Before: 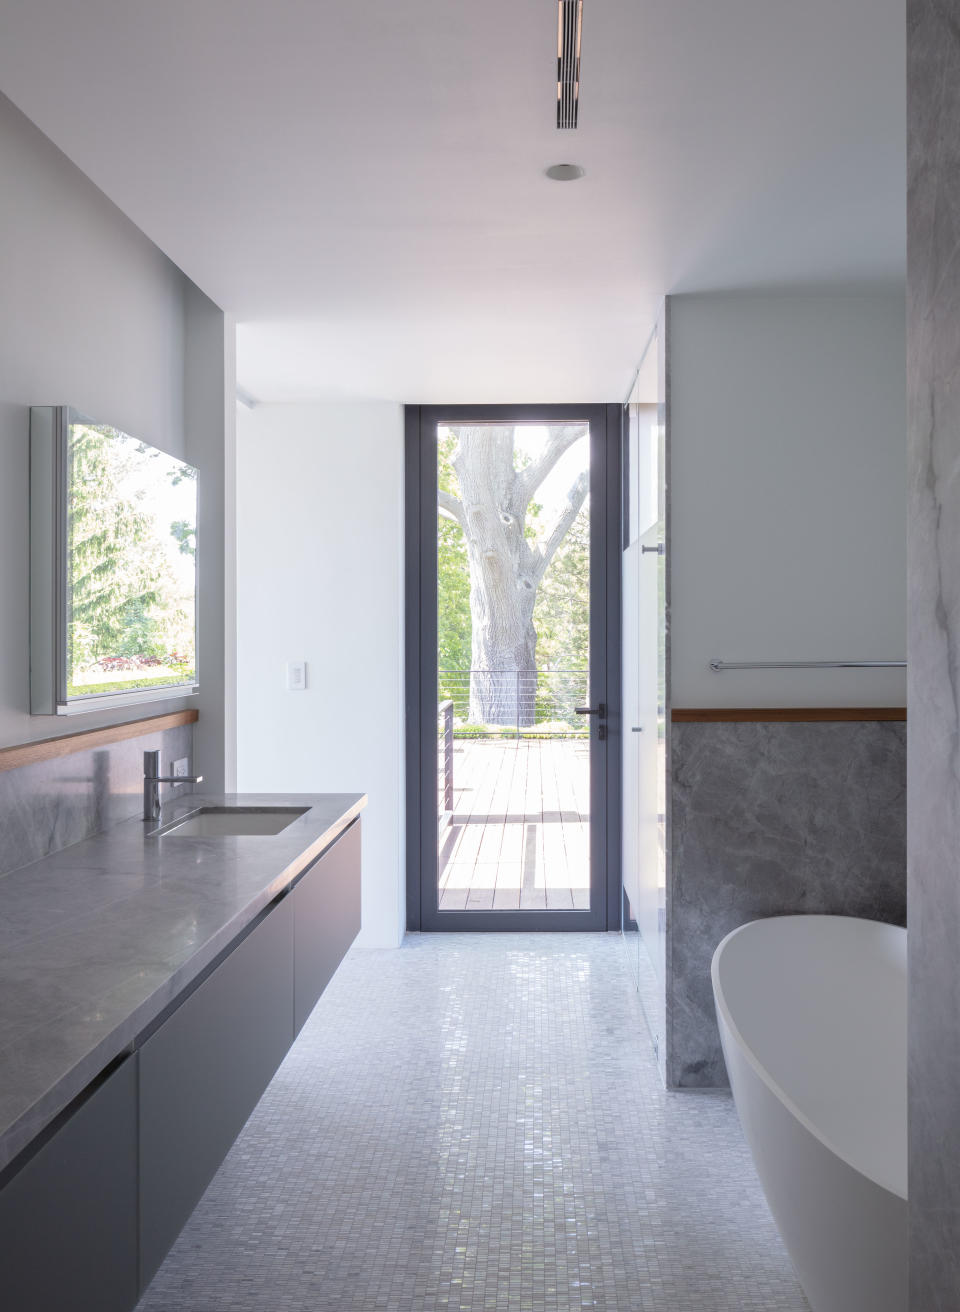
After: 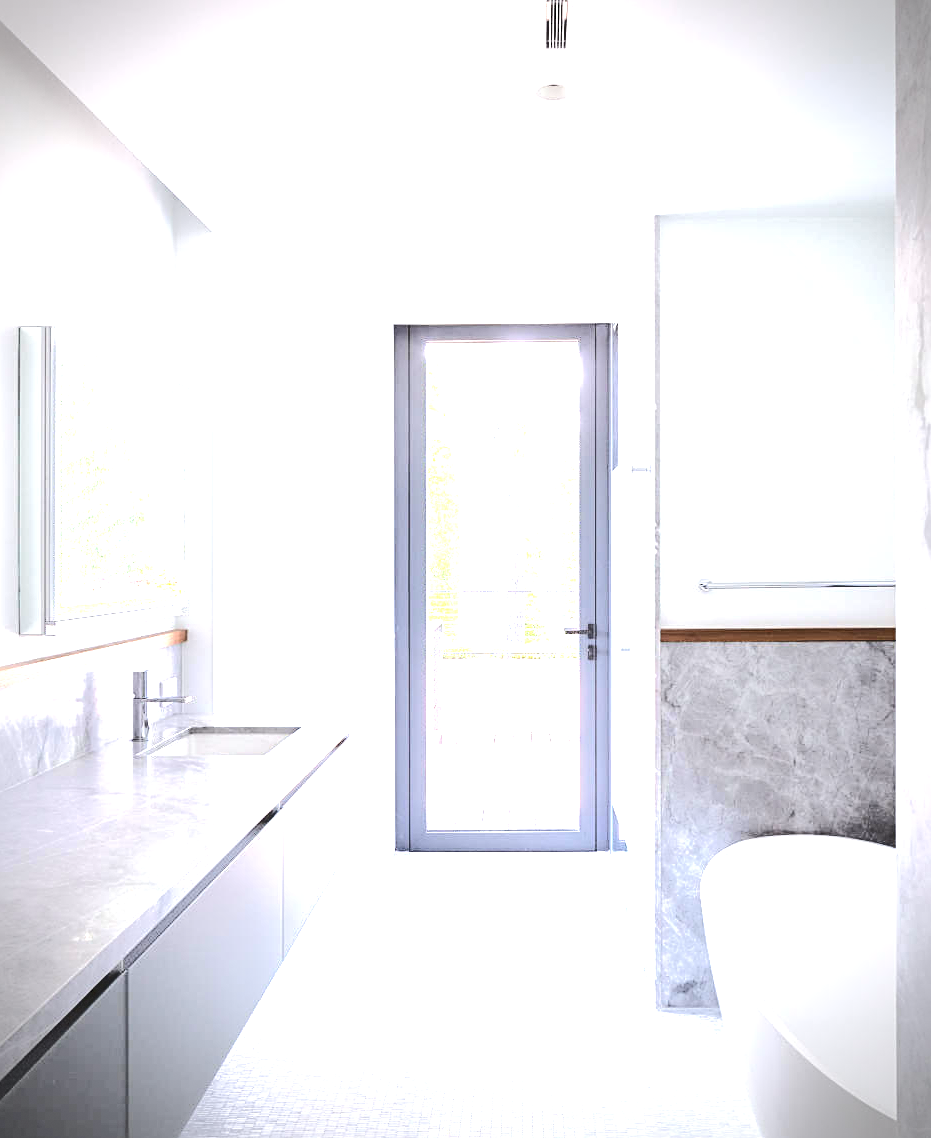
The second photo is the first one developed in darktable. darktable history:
vignetting: dithering 8-bit output, unbound false
crop: left 1.199%, top 6.168%, right 1.752%, bottom 7.091%
exposure: black level correction 0, exposure 1.745 EV, compensate highlight preservation false
sharpen: amount 0.496
local contrast: mode bilateral grid, contrast 21, coarseness 50, detail 120%, midtone range 0.2
tone curve: curves: ch0 [(0, 0) (0.003, 0.13) (0.011, 0.13) (0.025, 0.134) (0.044, 0.136) (0.069, 0.139) (0.1, 0.144) (0.136, 0.151) (0.177, 0.171) (0.224, 0.2) (0.277, 0.247) (0.335, 0.318) (0.399, 0.412) (0.468, 0.536) (0.543, 0.659) (0.623, 0.746) (0.709, 0.812) (0.801, 0.871) (0.898, 0.915) (1, 1)], color space Lab, independent channels, preserve colors none
tone equalizer: -8 EV -0.434 EV, -7 EV -0.36 EV, -6 EV -0.371 EV, -5 EV -0.228 EV, -3 EV 0.198 EV, -2 EV 0.362 EV, -1 EV 0.372 EV, +0 EV 0.418 EV, edges refinement/feathering 500, mask exposure compensation -1.57 EV, preserve details no
